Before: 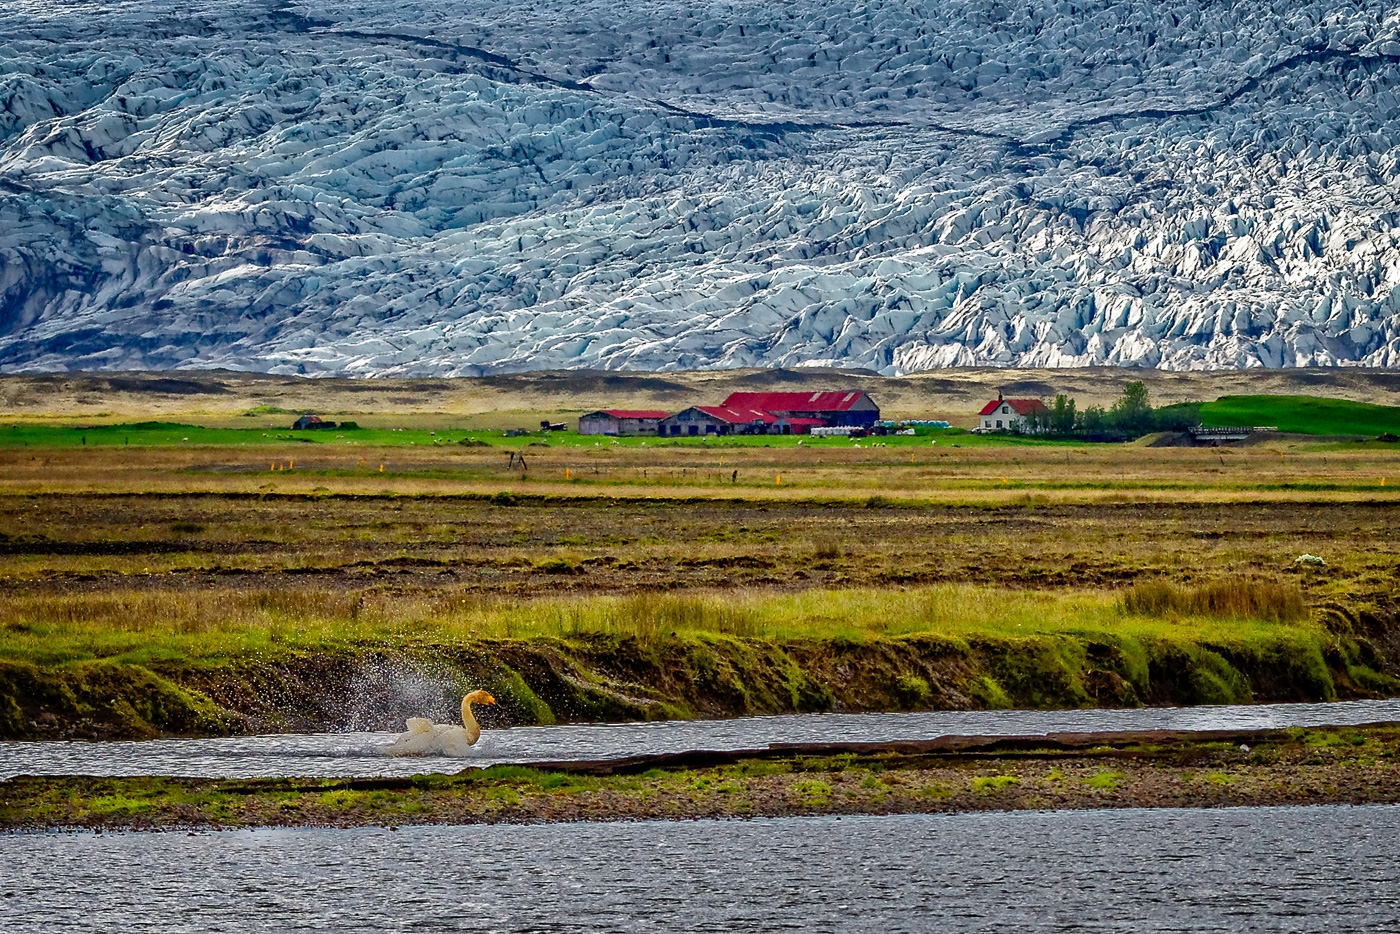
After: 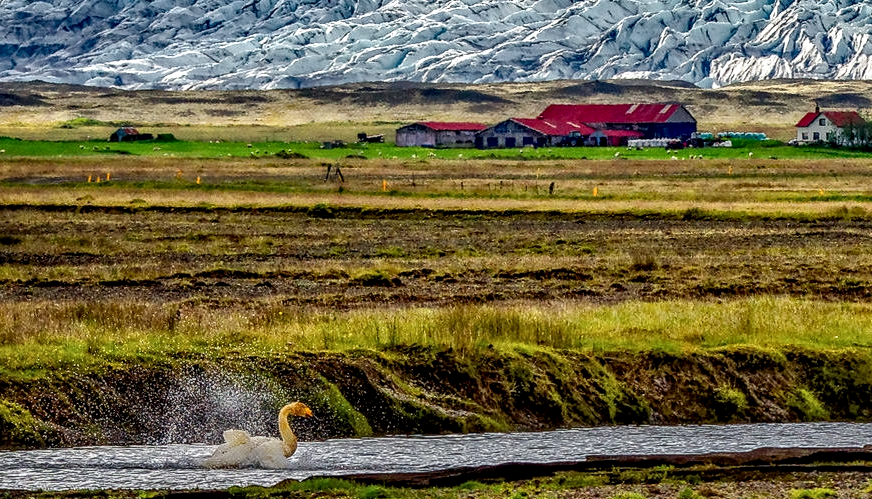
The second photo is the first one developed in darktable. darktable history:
crop: left 13.137%, top 30.87%, right 24.519%, bottom 15.659%
local contrast: highlights 22%, detail 150%
